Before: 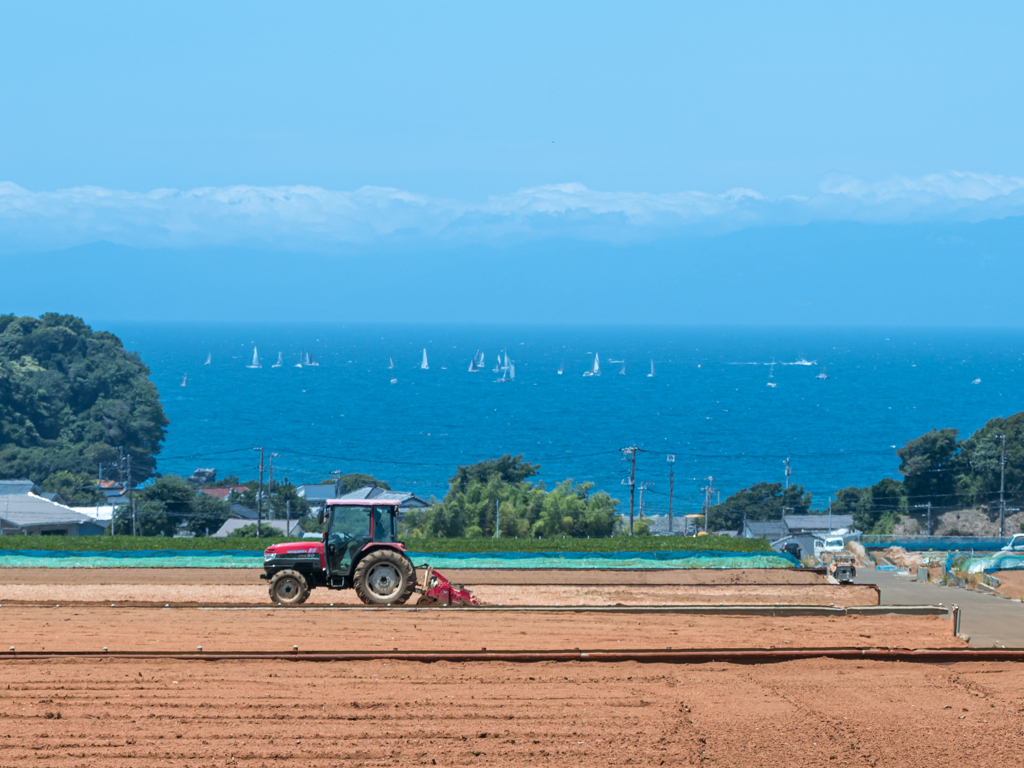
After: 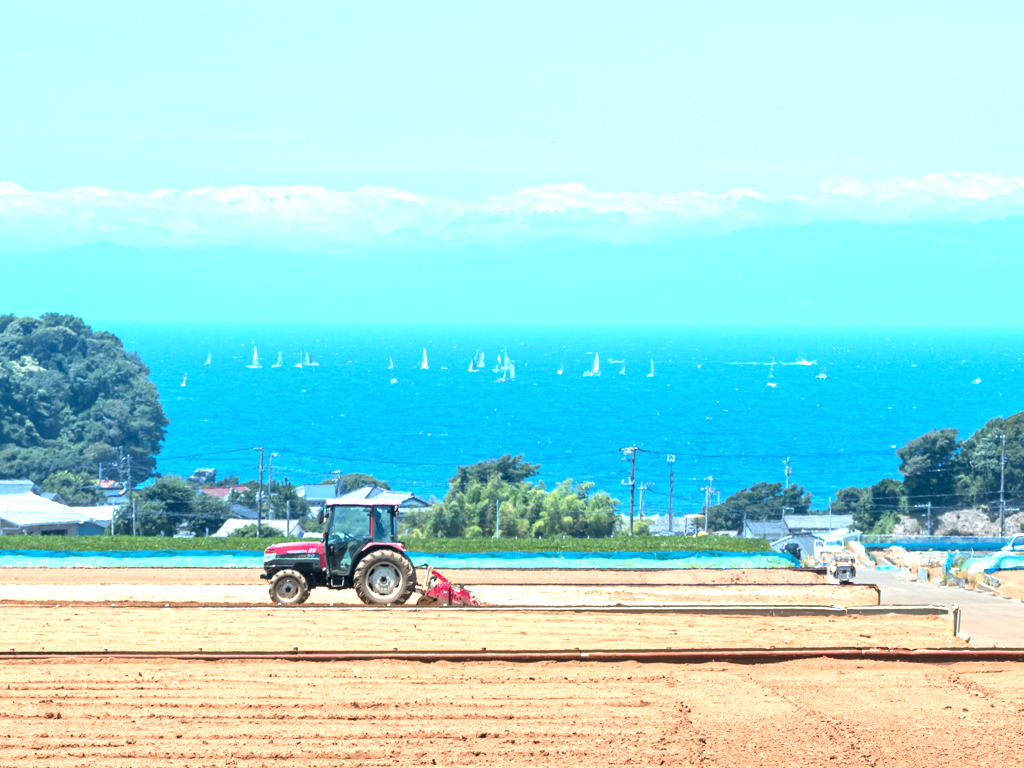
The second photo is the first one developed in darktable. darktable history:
exposure: black level correction 0, exposure 1.388 EV, compensate highlight preservation false
